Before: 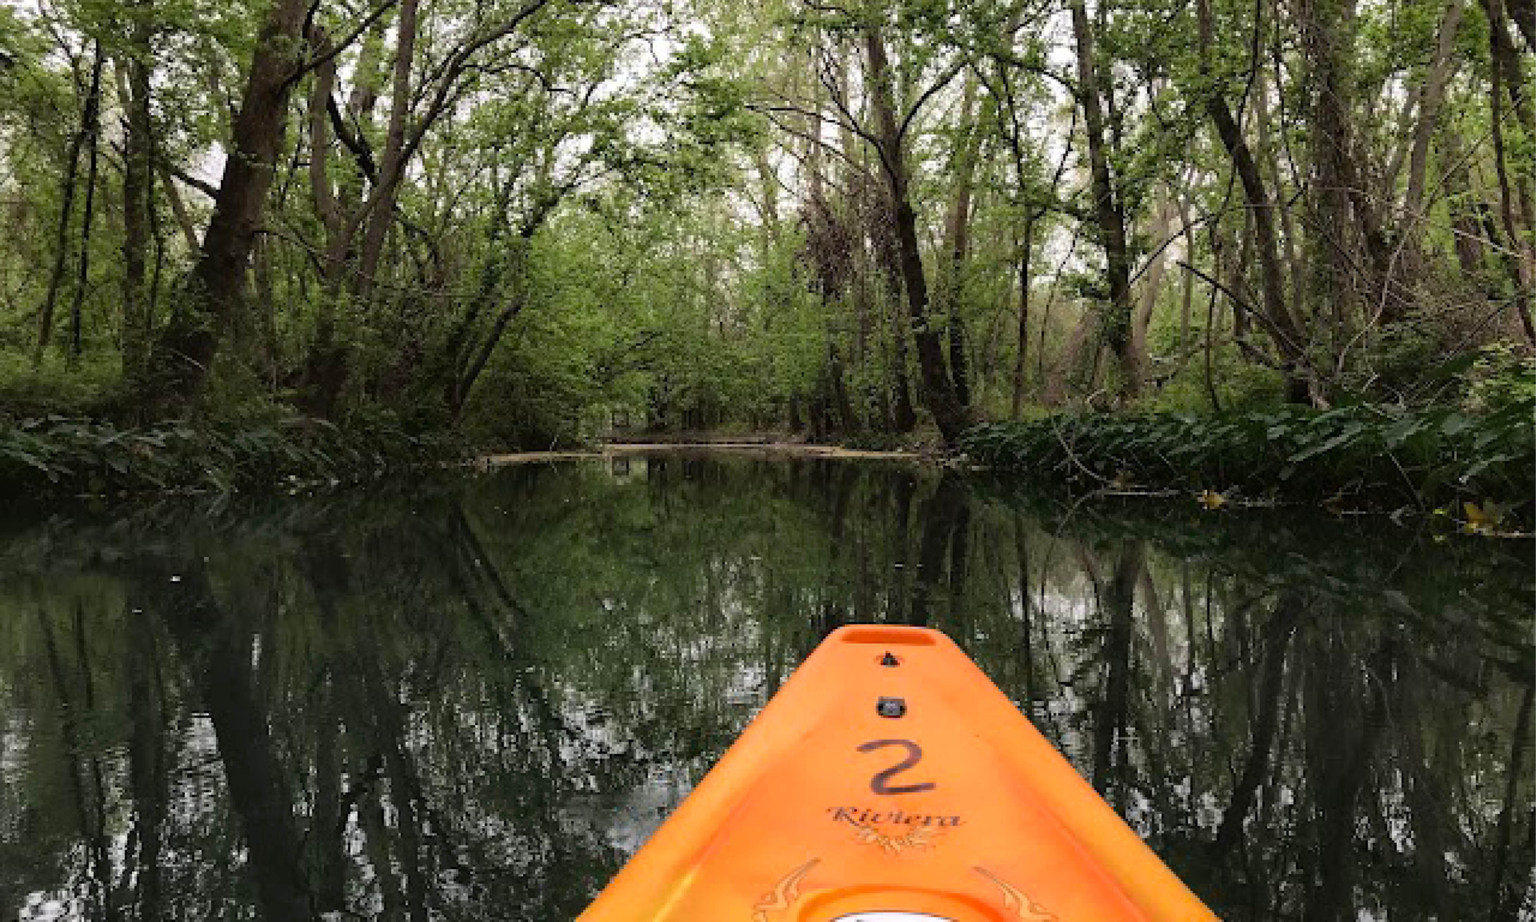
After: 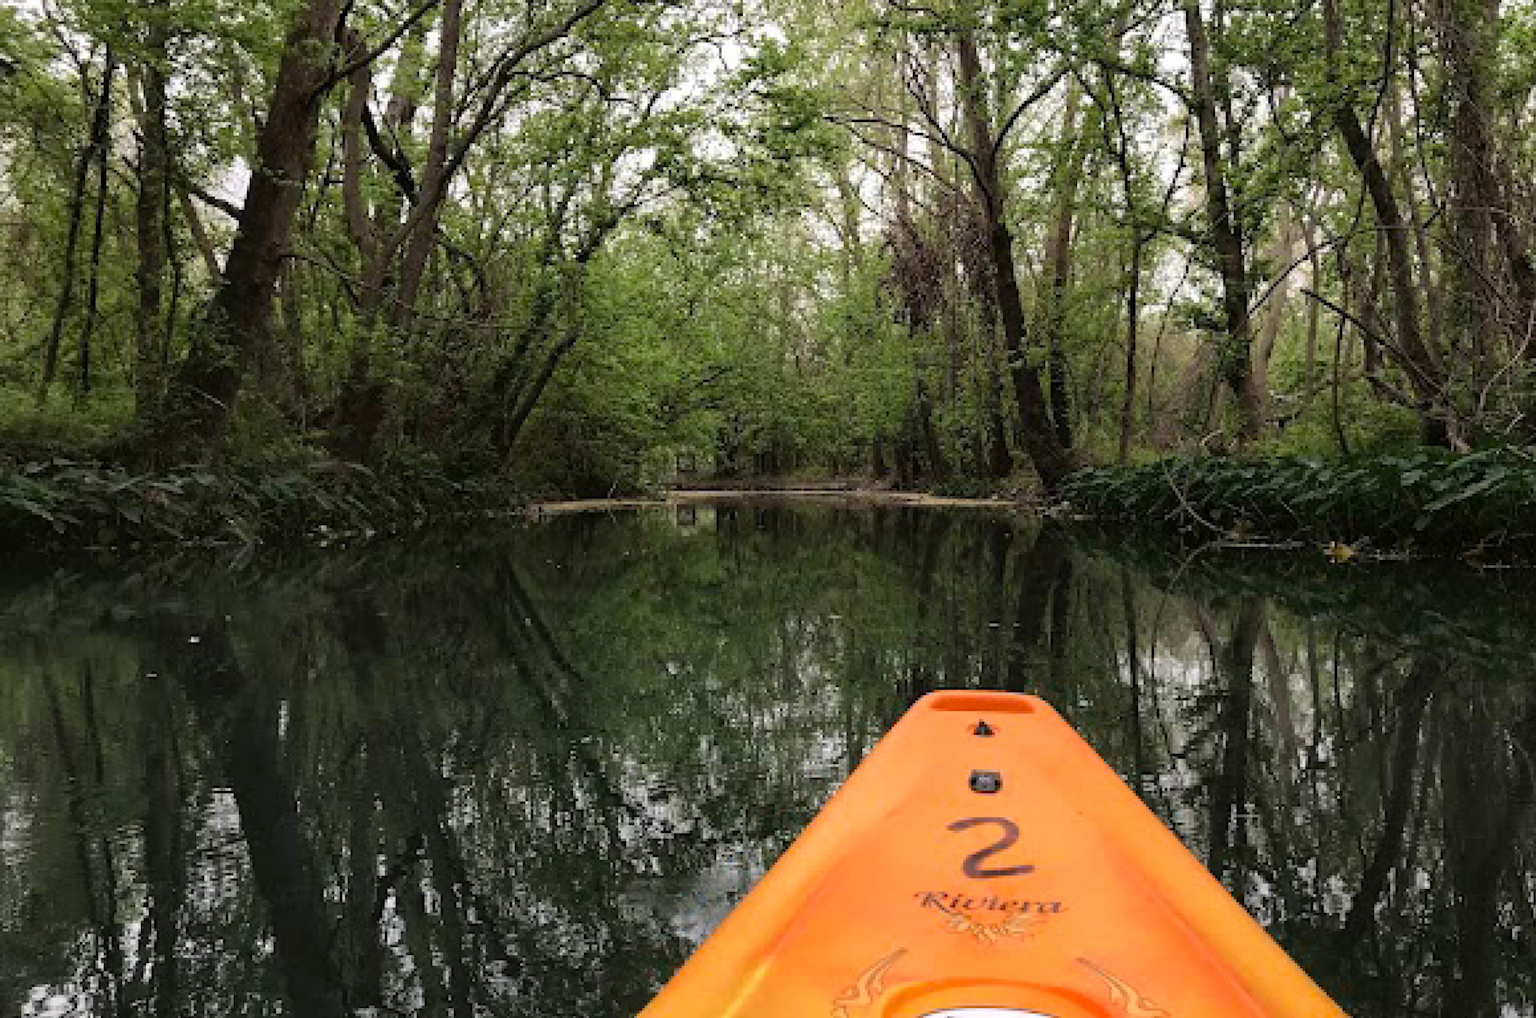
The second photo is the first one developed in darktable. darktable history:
crop: right 9.52%, bottom 0.025%
